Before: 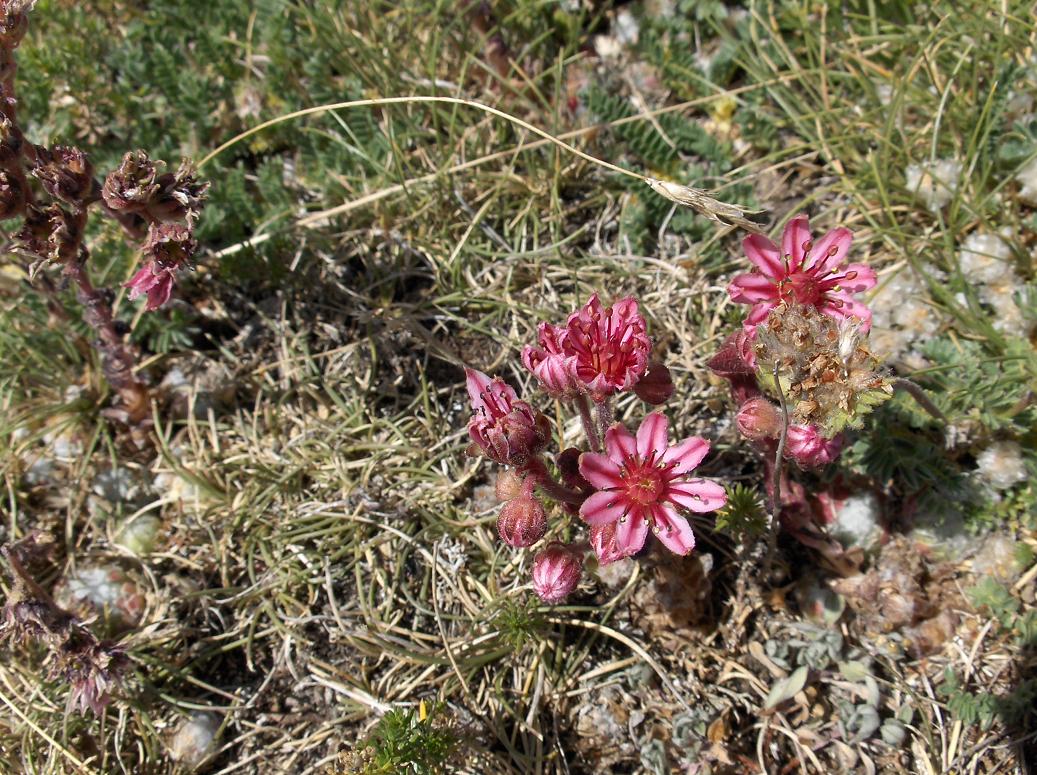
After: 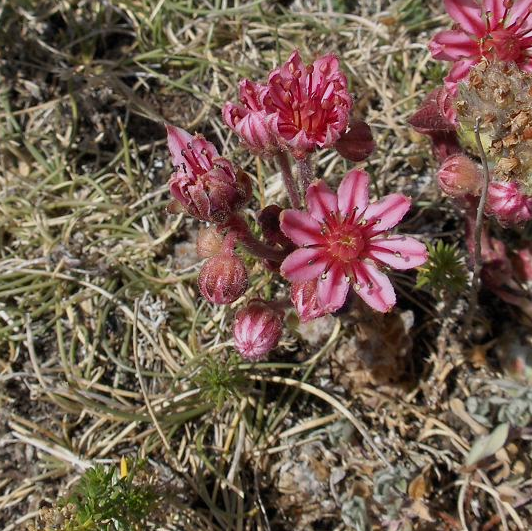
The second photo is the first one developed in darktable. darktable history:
crop and rotate: left 28.871%, top 31.447%, right 19.813%
tone equalizer: -8 EV -0.002 EV, -7 EV 0.004 EV, -6 EV -0.043 EV, -5 EV 0.019 EV, -4 EV -0.009 EV, -3 EV 0.027 EV, -2 EV -0.074 EV, -1 EV -0.307 EV, +0 EV -0.604 EV
